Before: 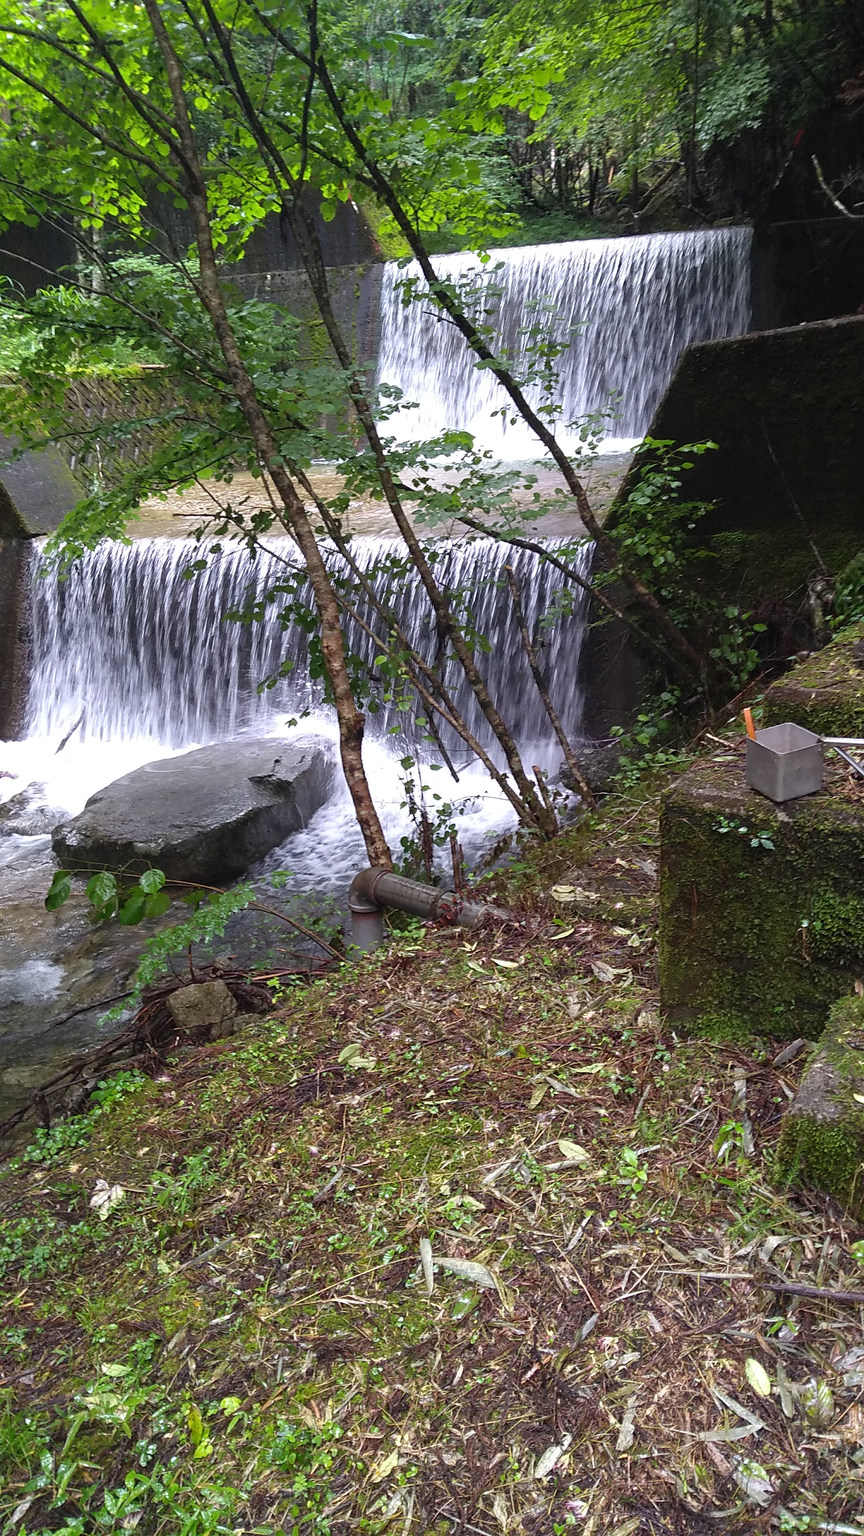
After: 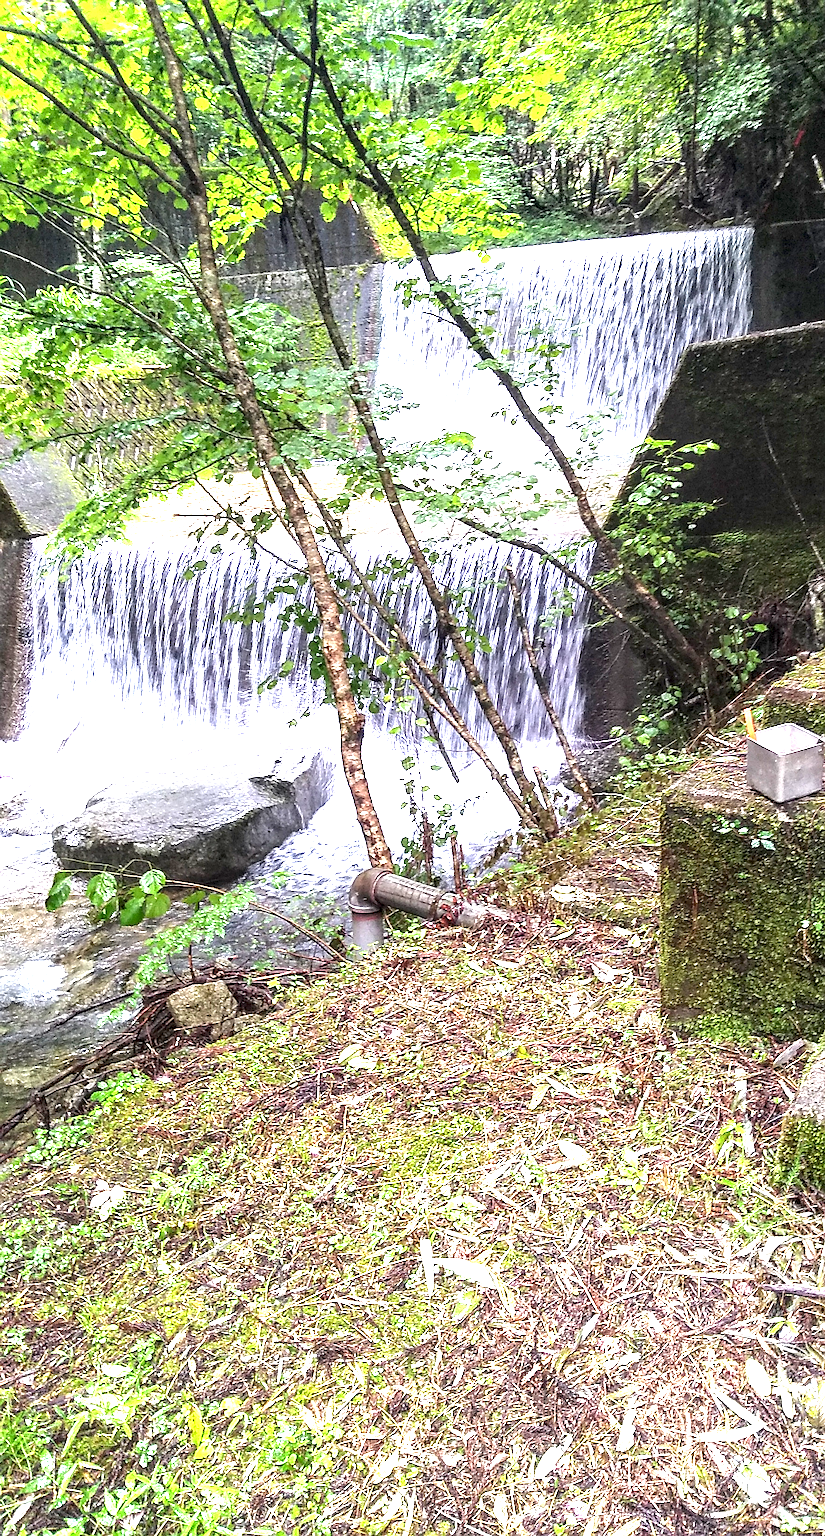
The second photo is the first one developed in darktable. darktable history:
color zones: curves: ch0 [(0, 0.5) (0.143, 0.5) (0.286, 0.456) (0.429, 0.5) (0.571, 0.5) (0.714, 0.5) (0.857, 0.5) (1, 0.5)]; ch1 [(0, 0.5) (0.143, 0.5) (0.286, 0.422) (0.429, 0.5) (0.571, 0.5) (0.714, 0.5) (0.857, 0.5) (1, 0.5)], mix -120.79%
exposure: black level correction 0.002, exposure 1.994 EV, compensate highlight preservation false
crop: right 4.439%, bottom 0.022%
local contrast: highlights 60%, shadows 60%, detail 160%
sharpen: on, module defaults
